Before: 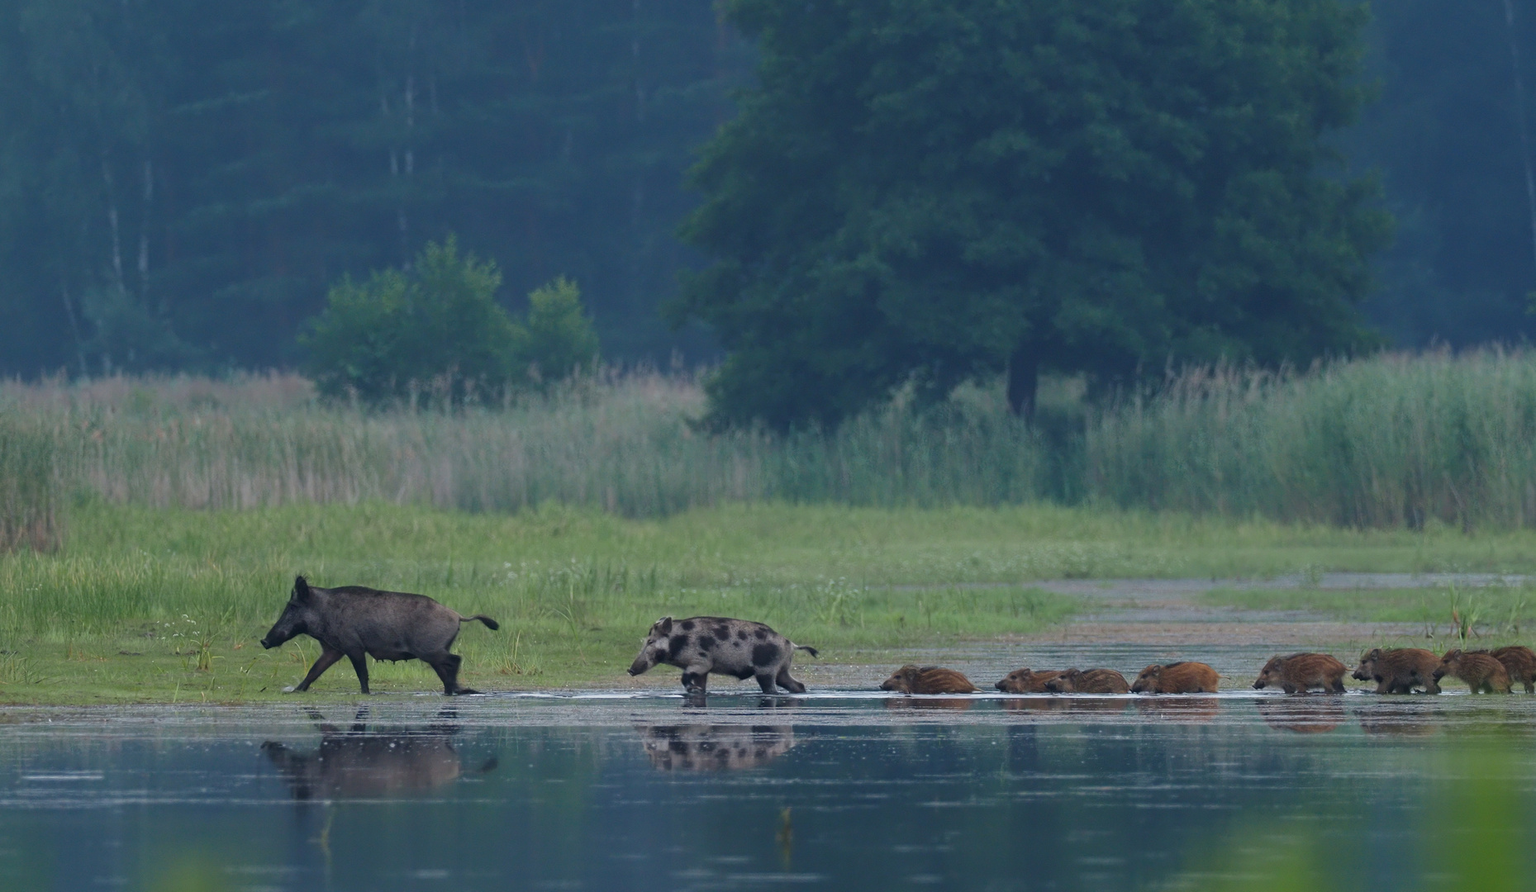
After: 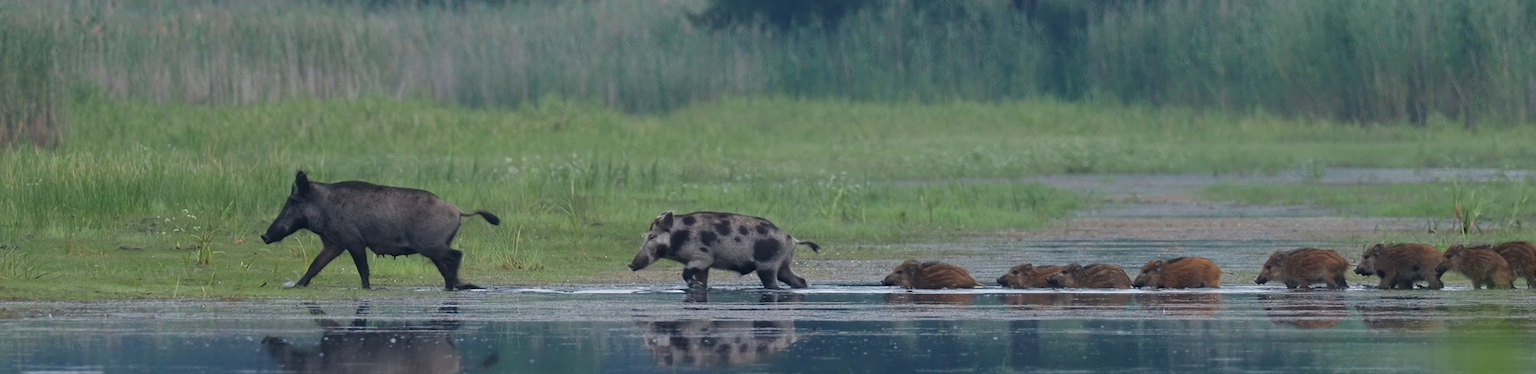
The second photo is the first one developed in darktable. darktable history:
shadows and highlights: shadows 20.91, highlights -82.73, soften with gaussian
crop: top 45.551%, bottom 12.262%
